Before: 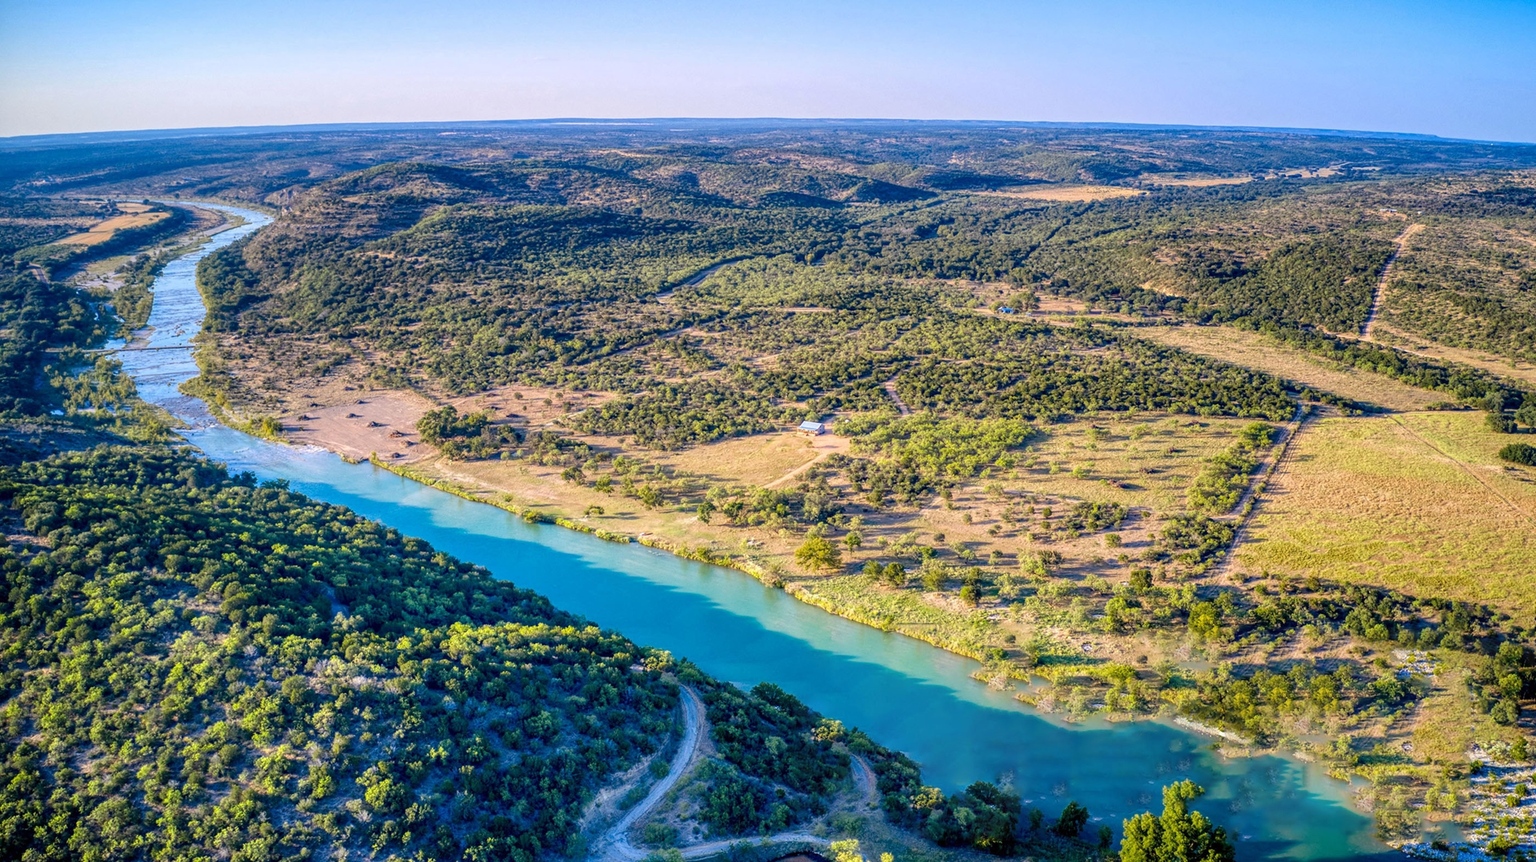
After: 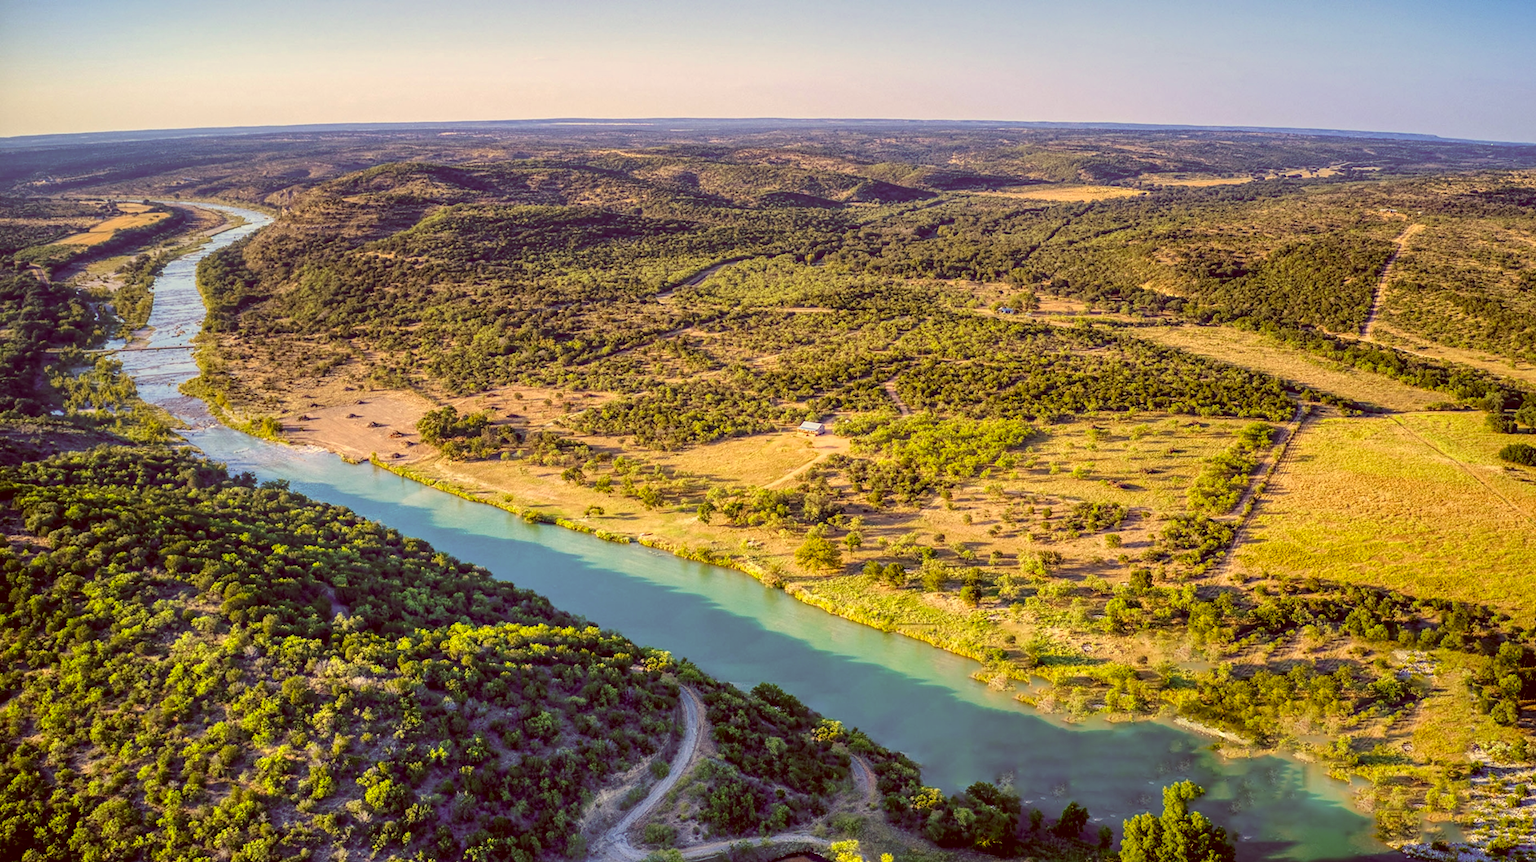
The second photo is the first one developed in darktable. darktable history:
color correction: highlights a* 1.06, highlights b* 24.78, shadows a* 16.01, shadows b* 24.23
